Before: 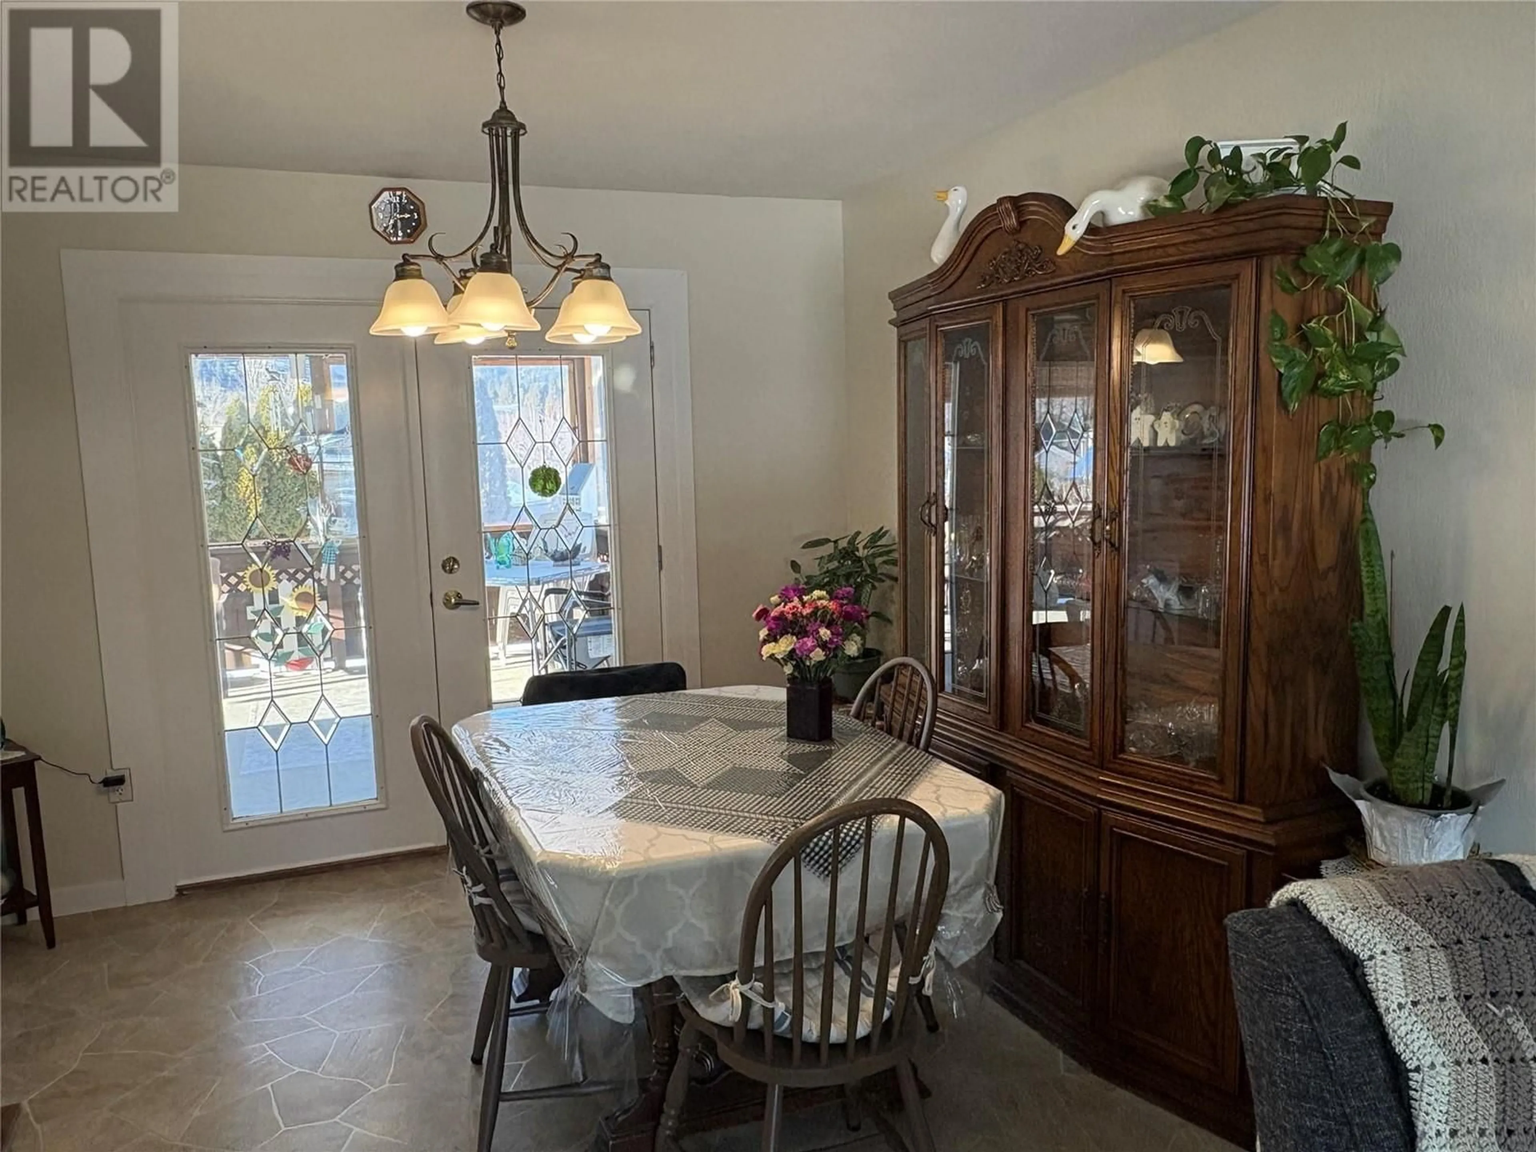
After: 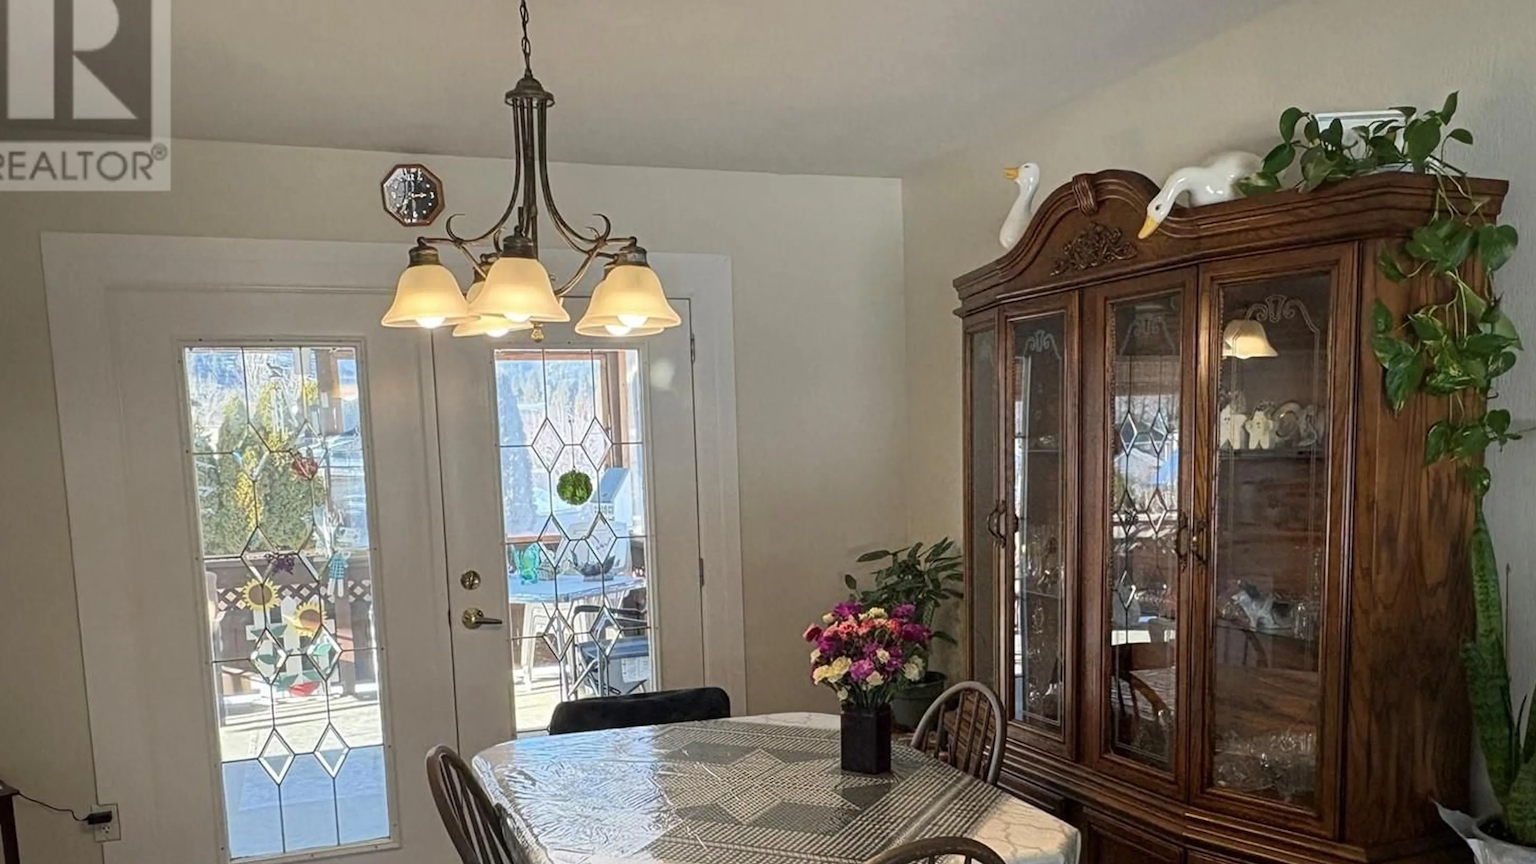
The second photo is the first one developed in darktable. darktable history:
crop: left 1.544%, top 3.396%, right 7.662%, bottom 28.435%
